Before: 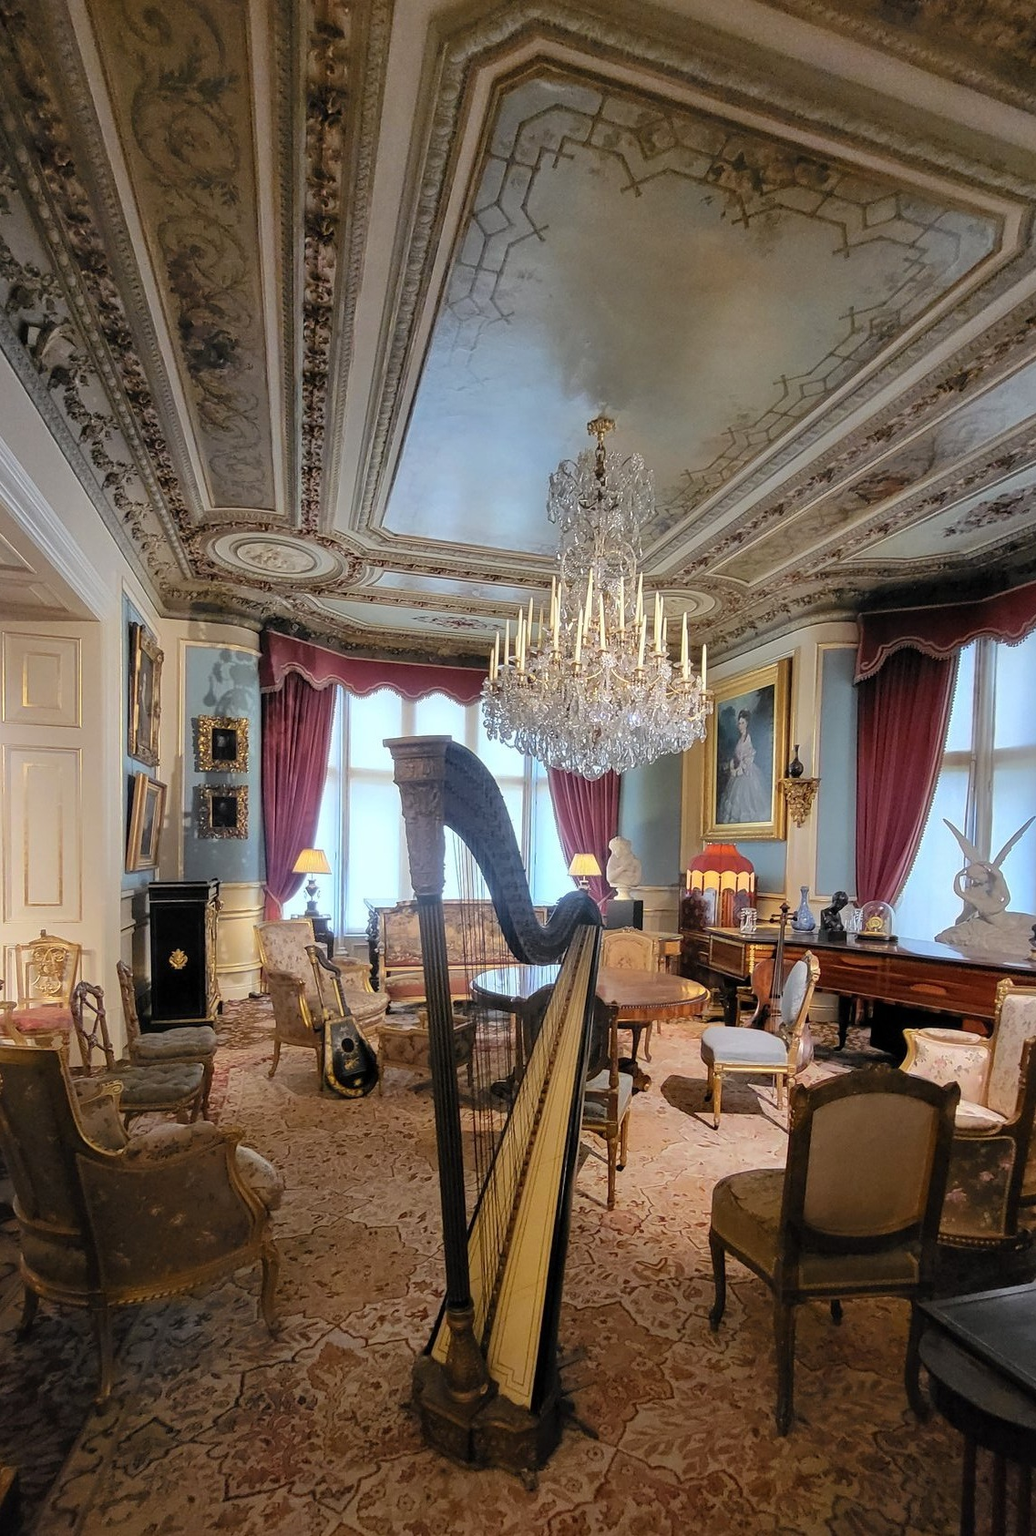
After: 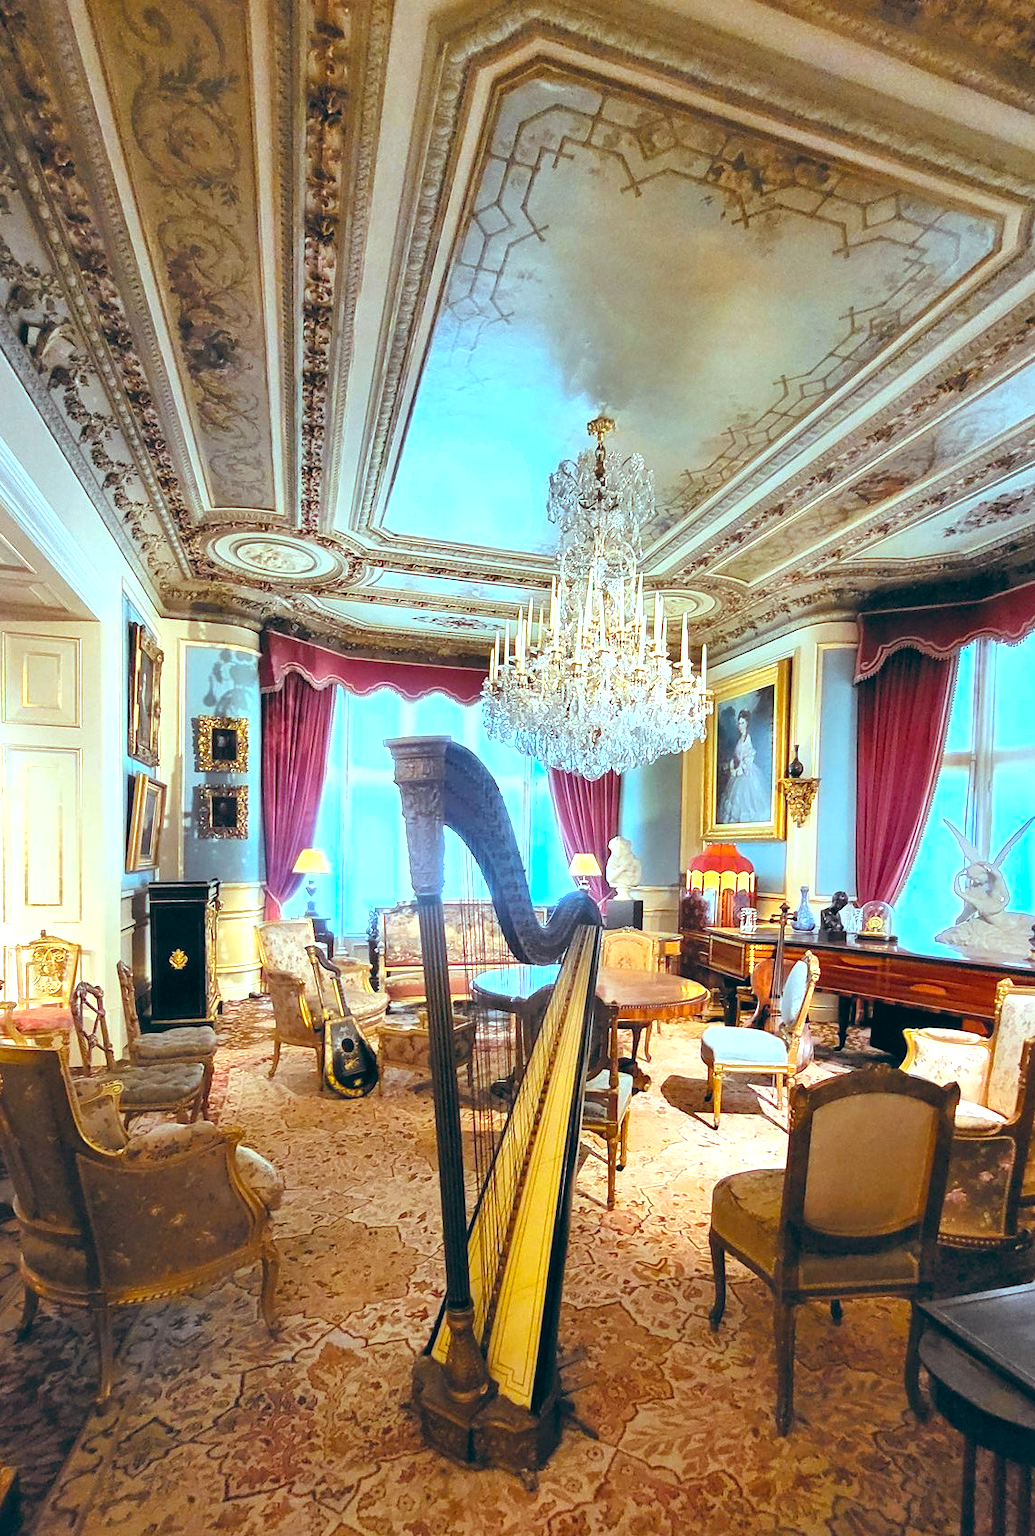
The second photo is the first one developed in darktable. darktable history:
shadows and highlights: shadows 35, highlights -35, soften with gaussian
exposure: black level correction 0, exposure 1.3 EV, compensate exposure bias true, compensate highlight preservation false
color balance rgb: perceptual saturation grading › global saturation 30%, global vibrance 10%
color balance: lift [1.003, 0.993, 1.001, 1.007], gamma [1.018, 1.072, 0.959, 0.928], gain [0.974, 0.873, 1.031, 1.127]
